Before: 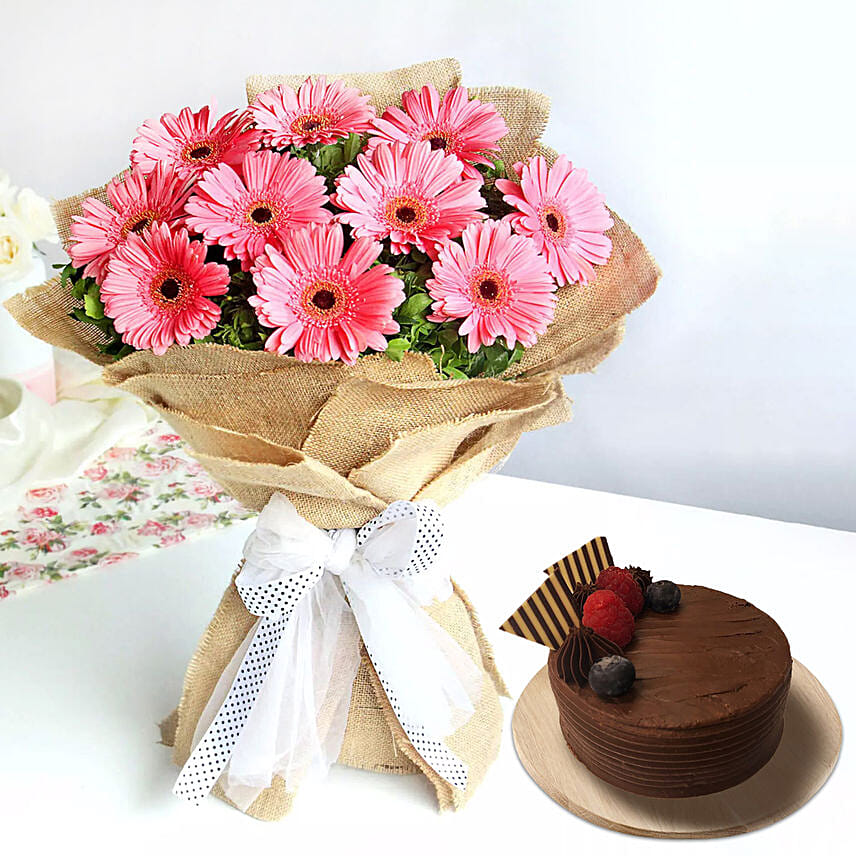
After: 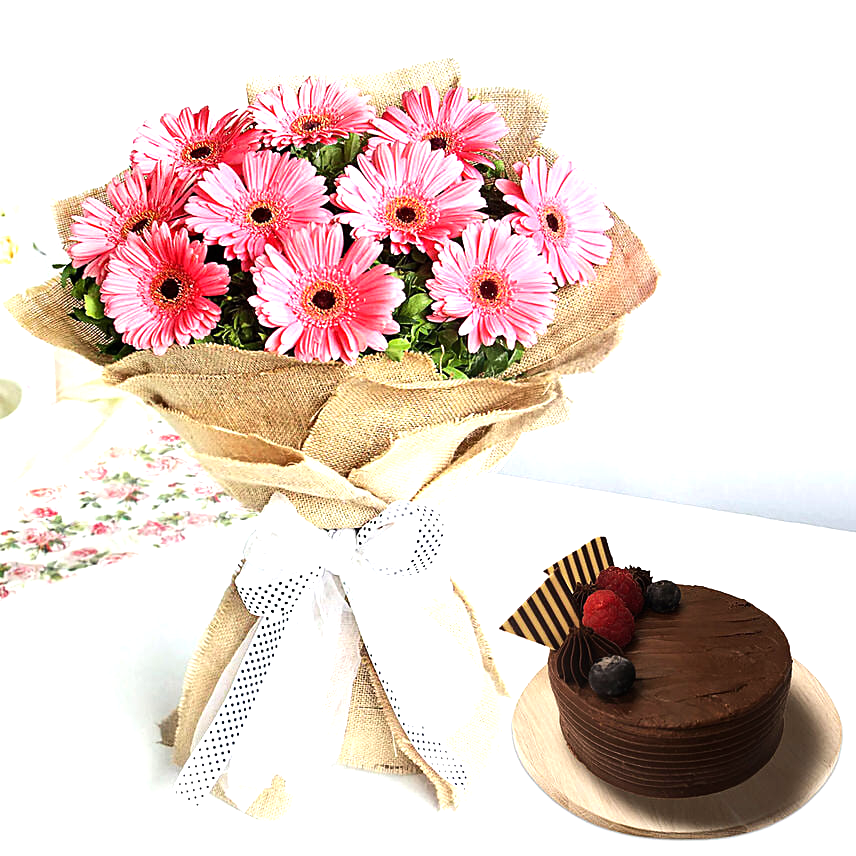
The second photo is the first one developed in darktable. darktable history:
tone curve: preserve colors none
tone equalizer: -8 EV -0.732 EV, -7 EV -0.736 EV, -6 EV -0.591 EV, -5 EV -0.405 EV, -3 EV 0.386 EV, -2 EV 0.6 EV, -1 EV 0.683 EV, +0 EV 0.74 EV, edges refinement/feathering 500, mask exposure compensation -1.57 EV, preserve details no
